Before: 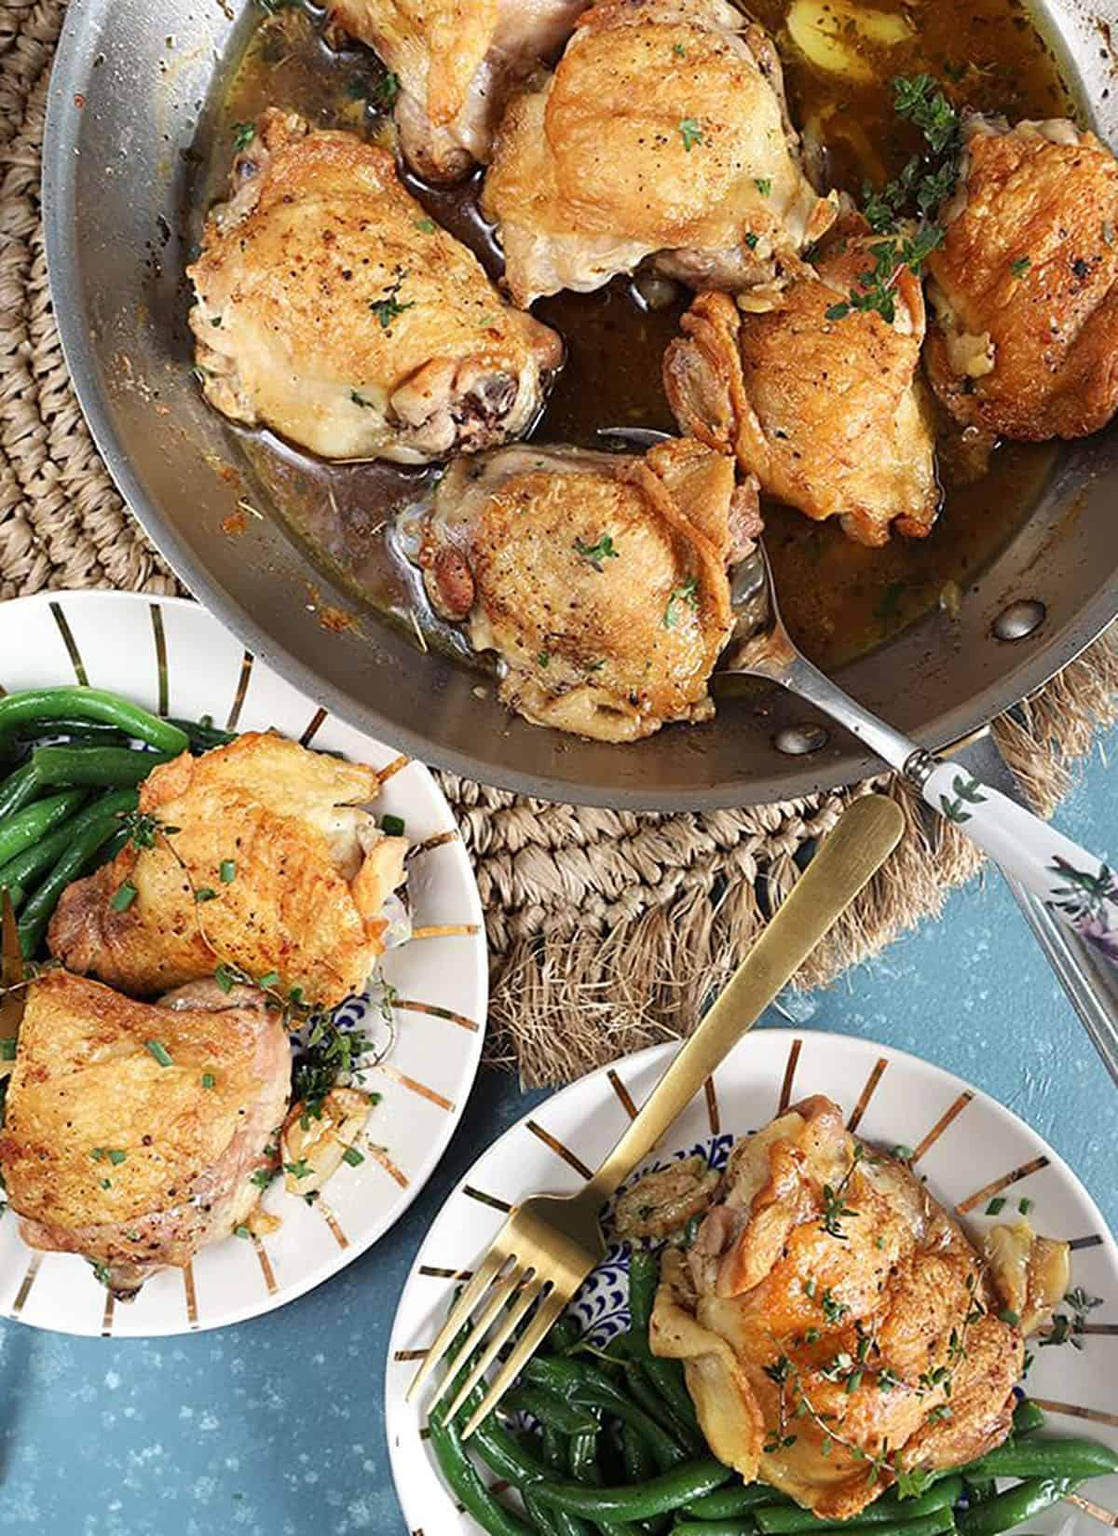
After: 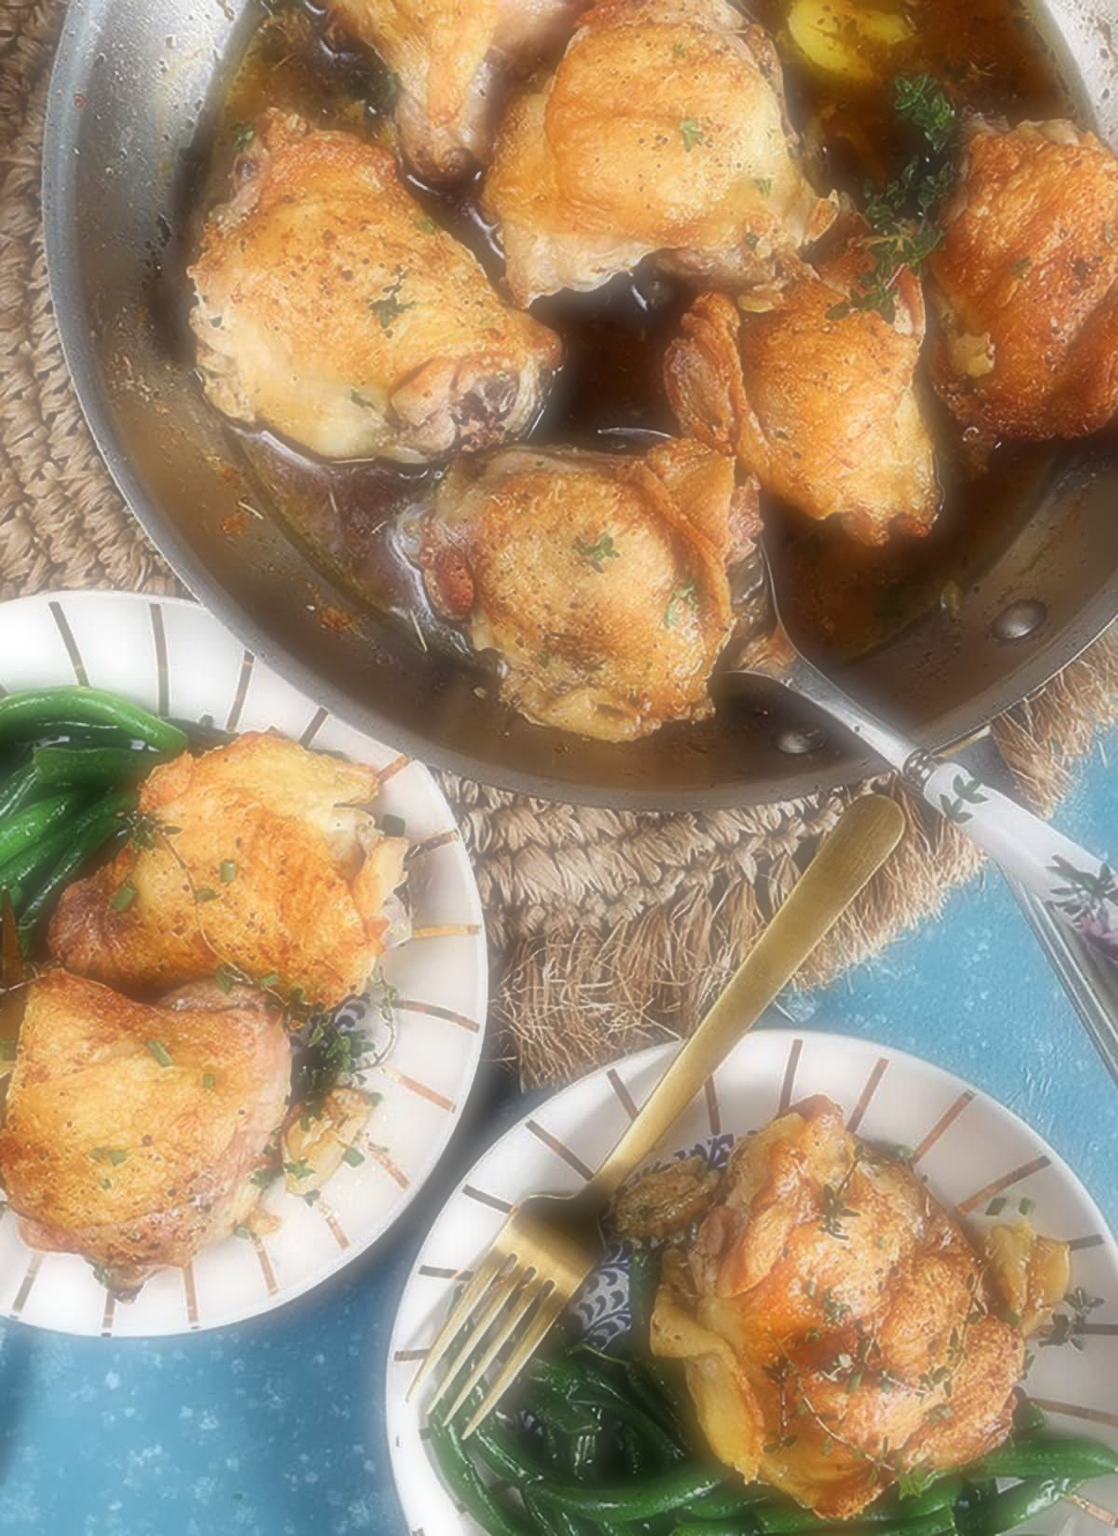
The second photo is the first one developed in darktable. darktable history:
soften: on, module defaults
haze removal: strength 0.29, distance 0.25, compatibility mode true, adaptive false
